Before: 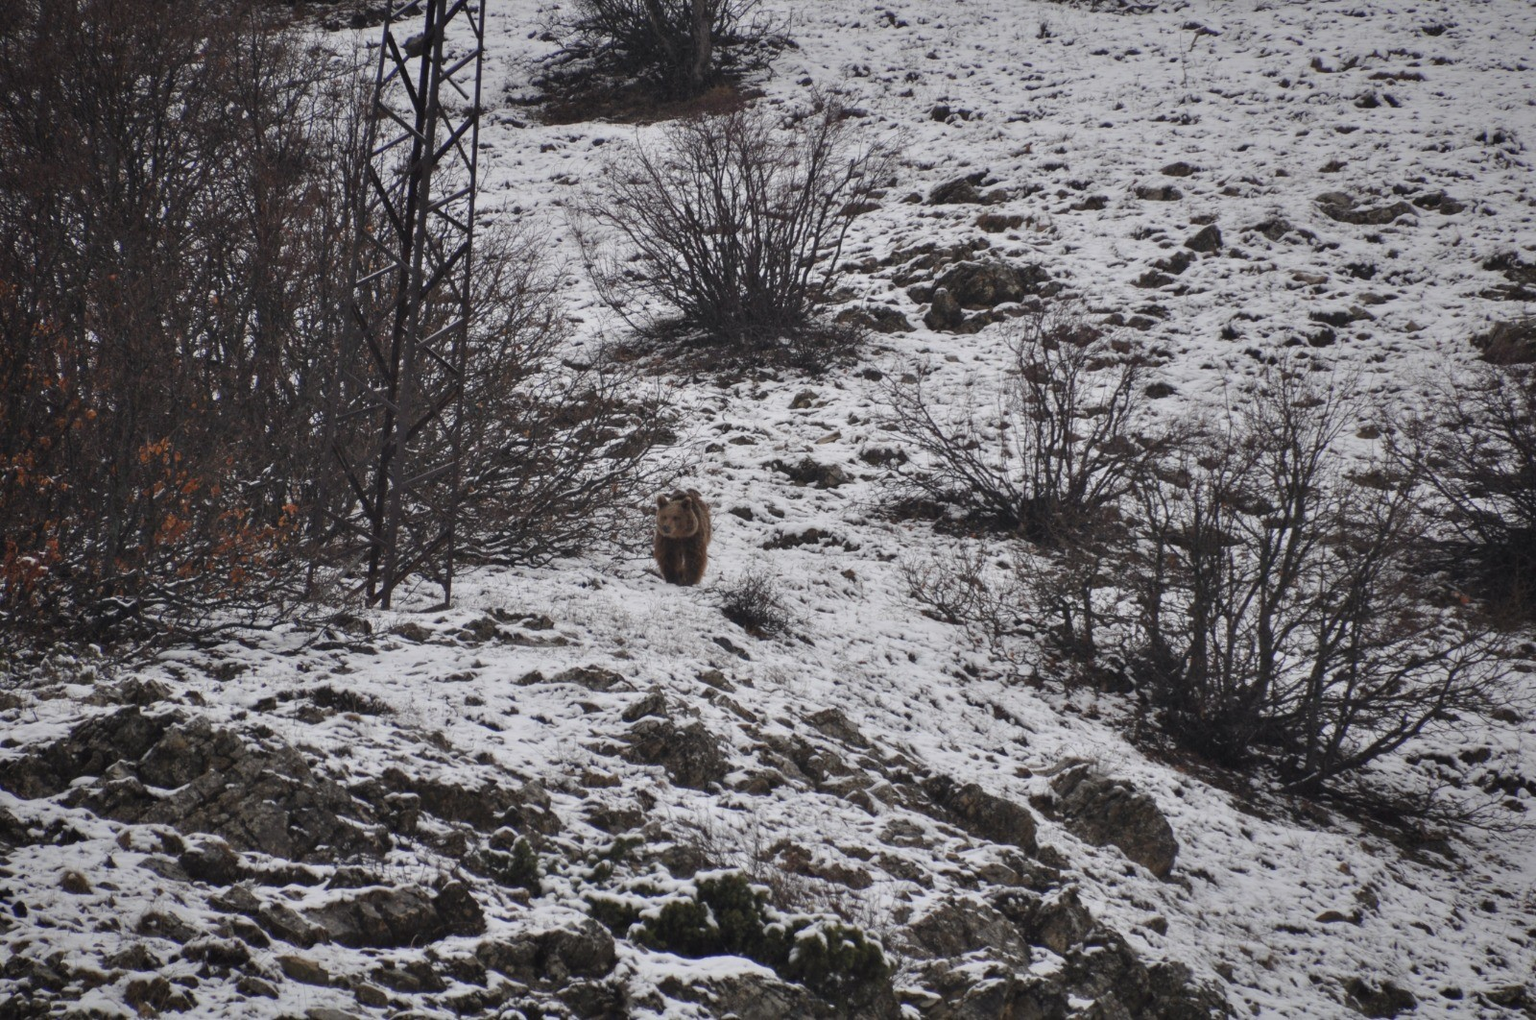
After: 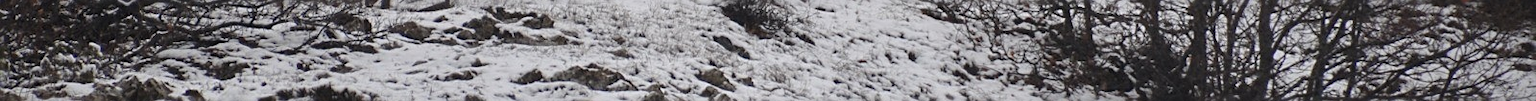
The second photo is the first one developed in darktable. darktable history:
sharpen: on, module defaults
crop and rotate: top 59.084%, bottom 30.916%
